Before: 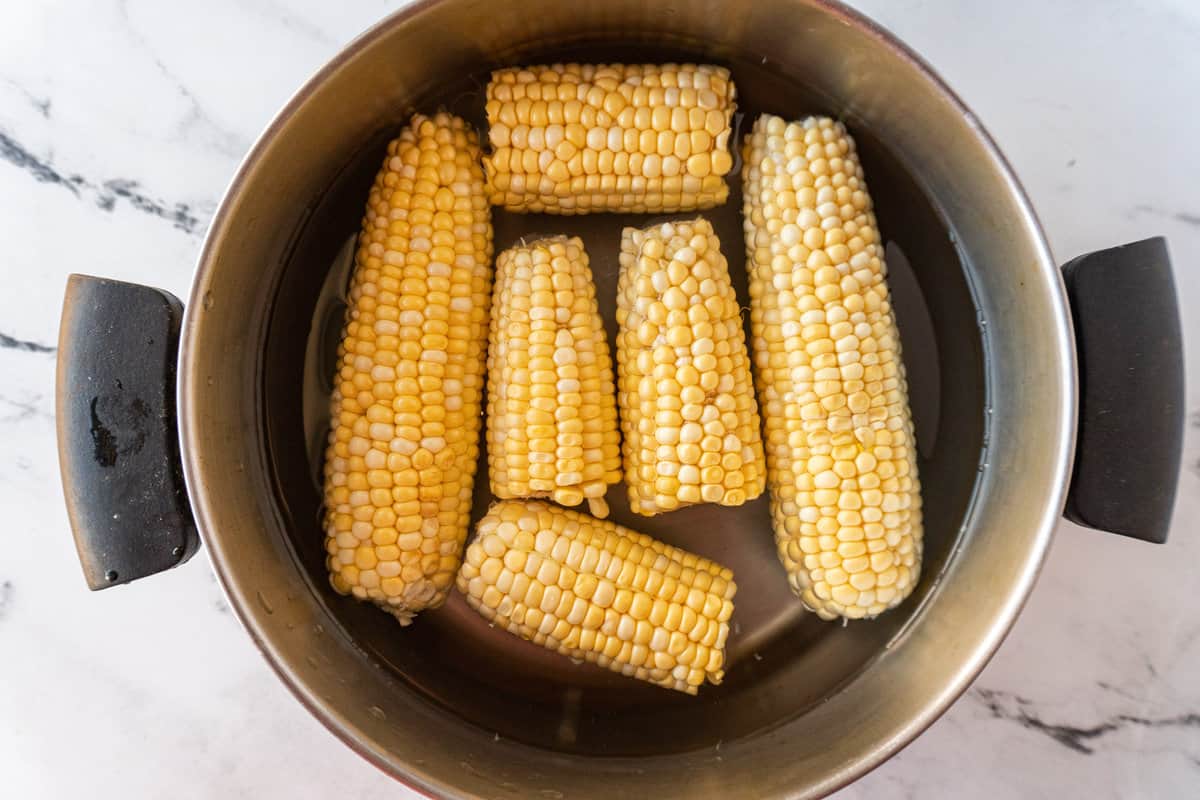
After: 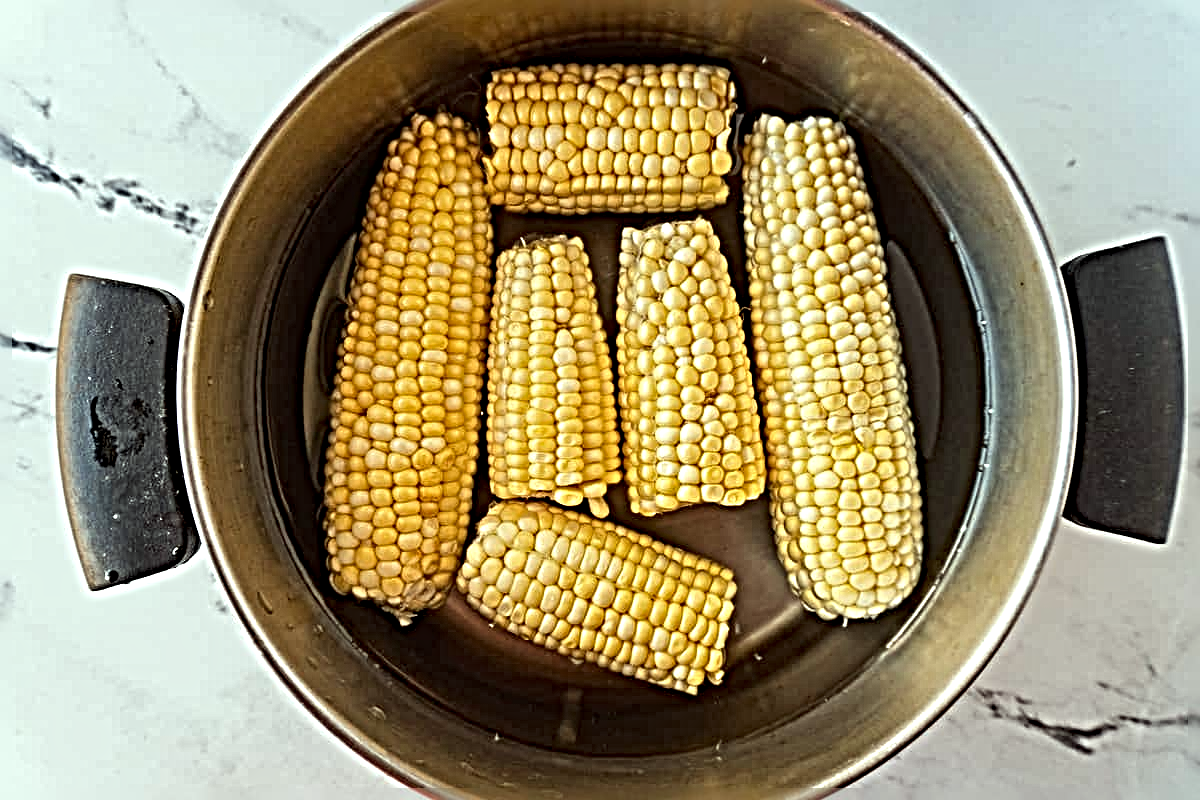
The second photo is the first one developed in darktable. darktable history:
color correction: highlights a* -8, highlights b* 3.1
sharpen: radius 6.3, amount 1.8, threshold 0
